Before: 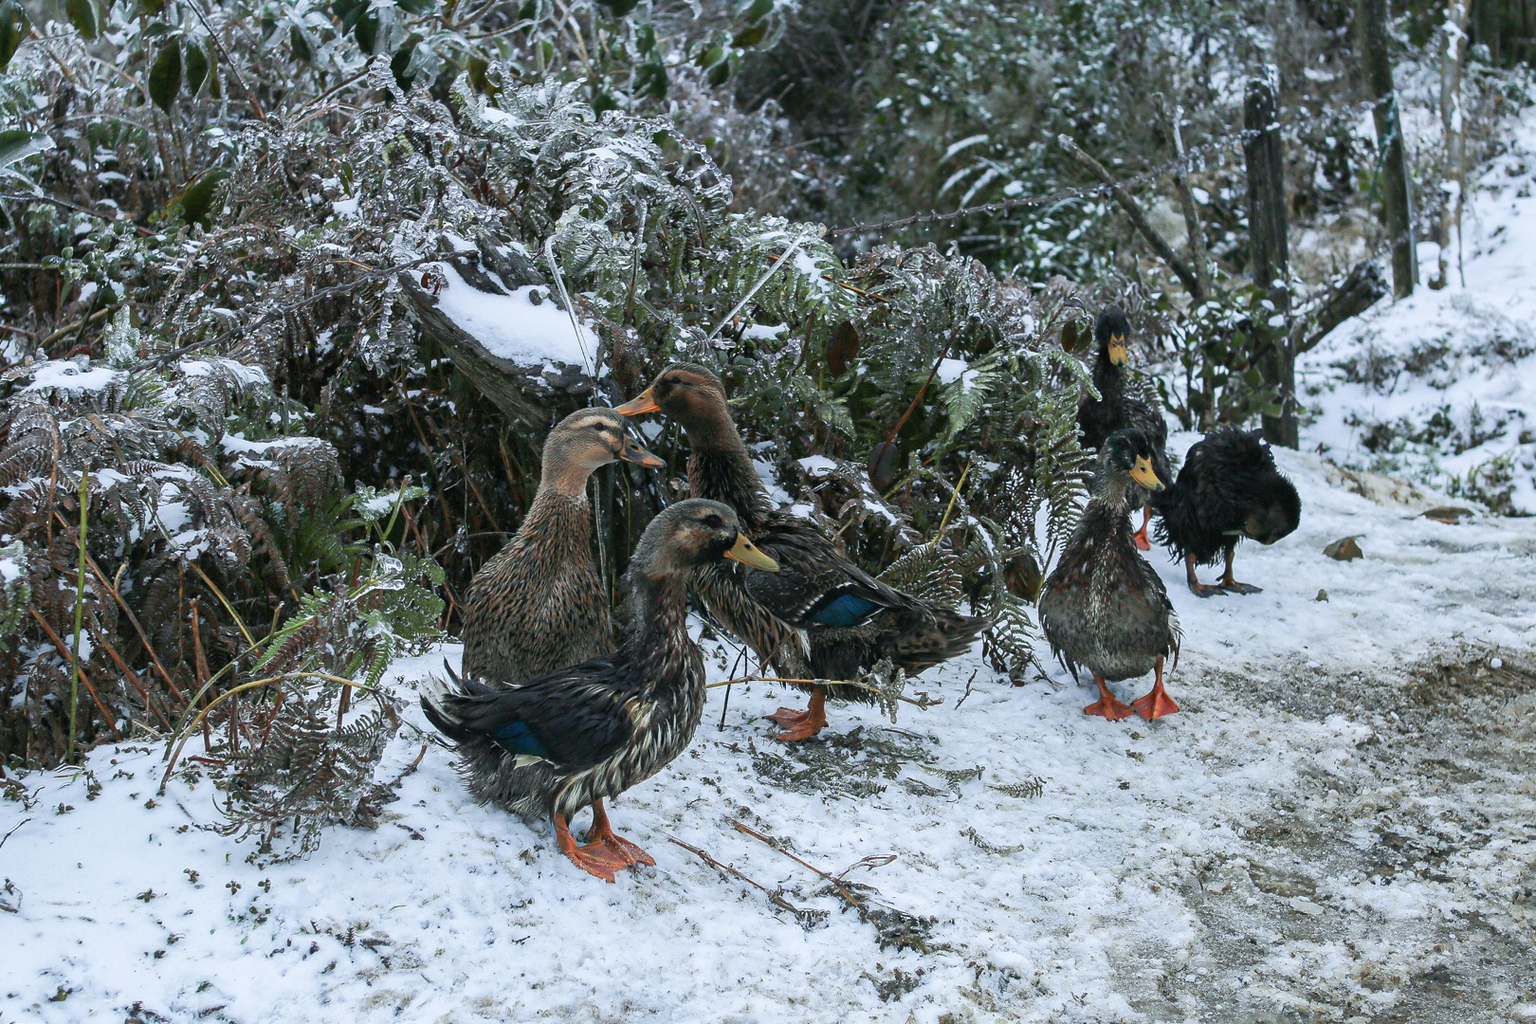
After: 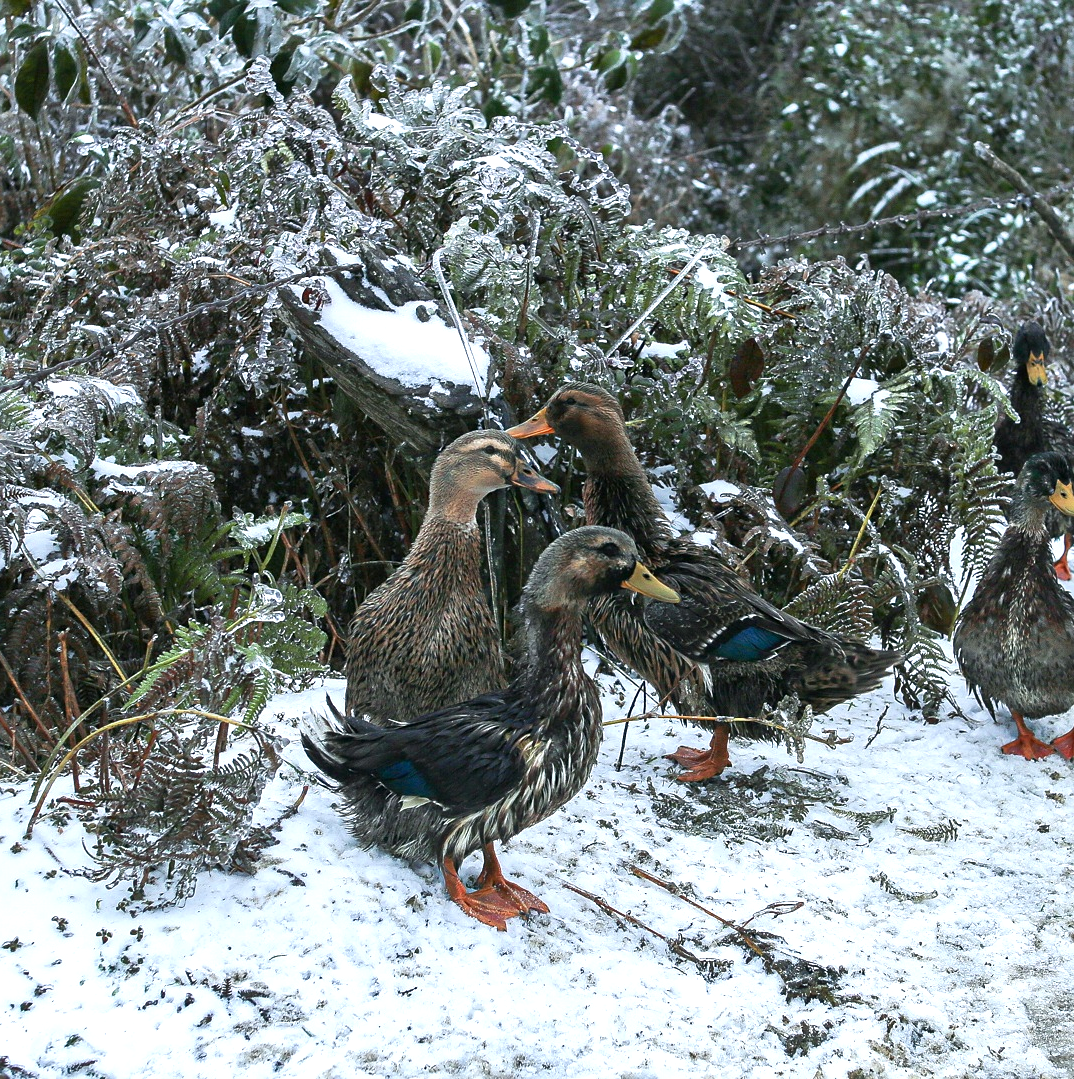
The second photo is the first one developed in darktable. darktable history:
color zones: curves: ch0 [(0.25, 0.5) (0.463, 0.627) (0.484, 0.637) (0.75, 0.5)]
exposure: exposure 0.513 EV, compensate highlight preservation false
sharpen: radius 1.227, amount 0.306, threshold 0.124
crop and rotate: left 8.784%, right 24.885%
shadows and highlights: shadows 32.07, highlights -31.3, soften with gaussian
contrast brightness saturation: contrast 0.028, brightness -0.038
tone equalizer: -7 EV 0.117 EV
